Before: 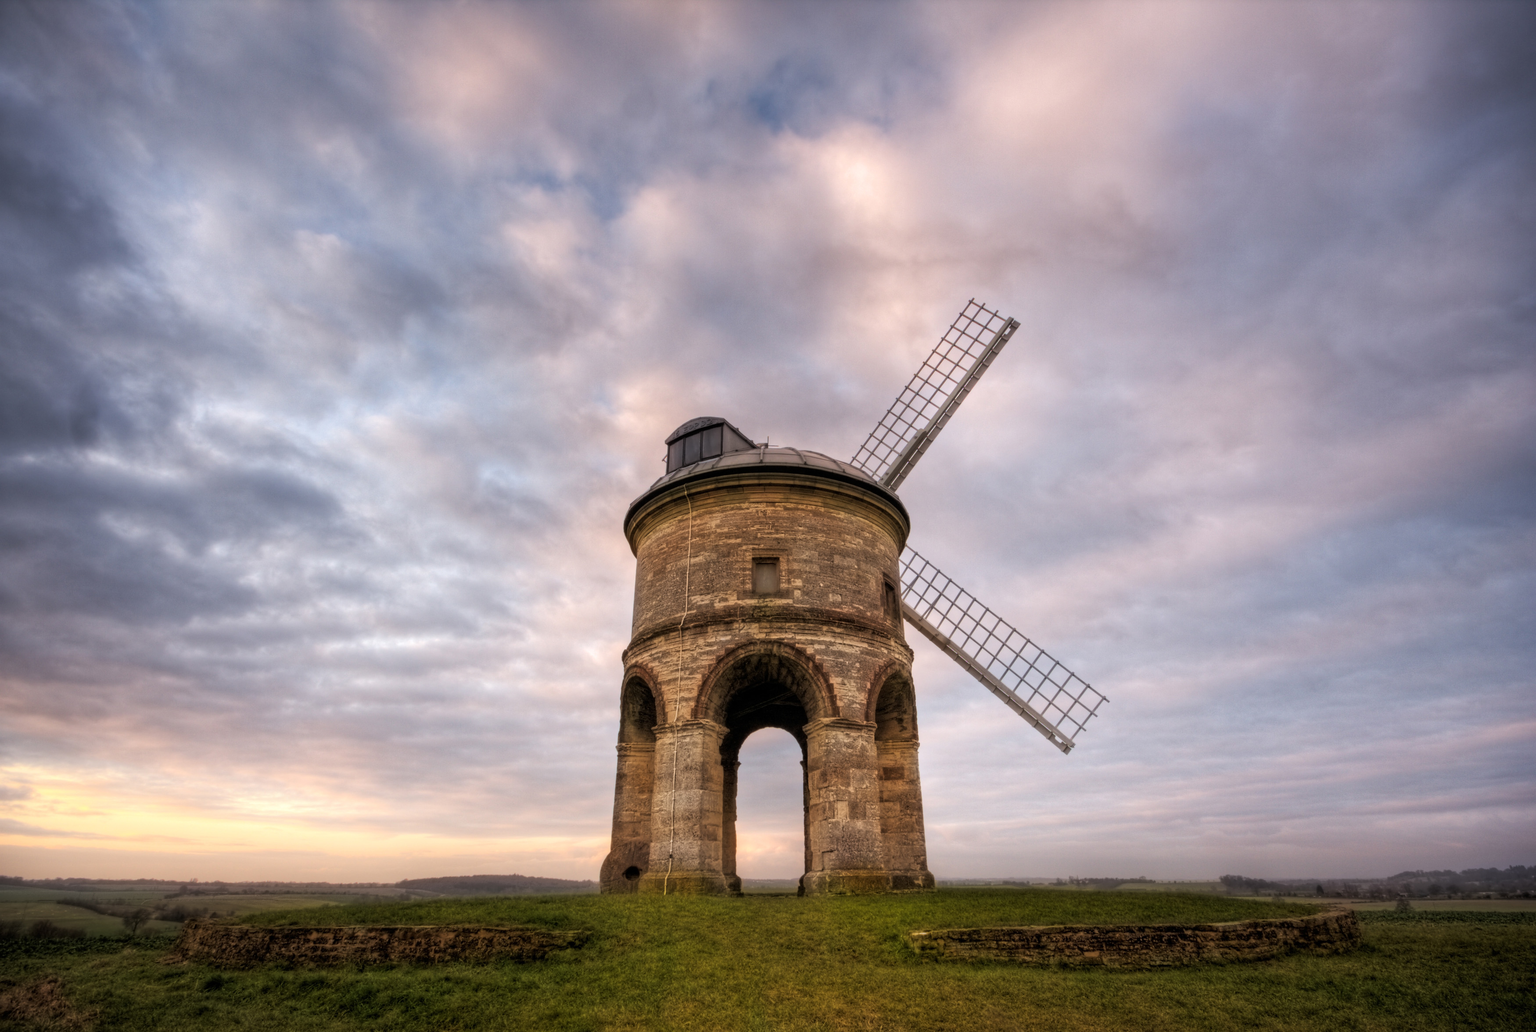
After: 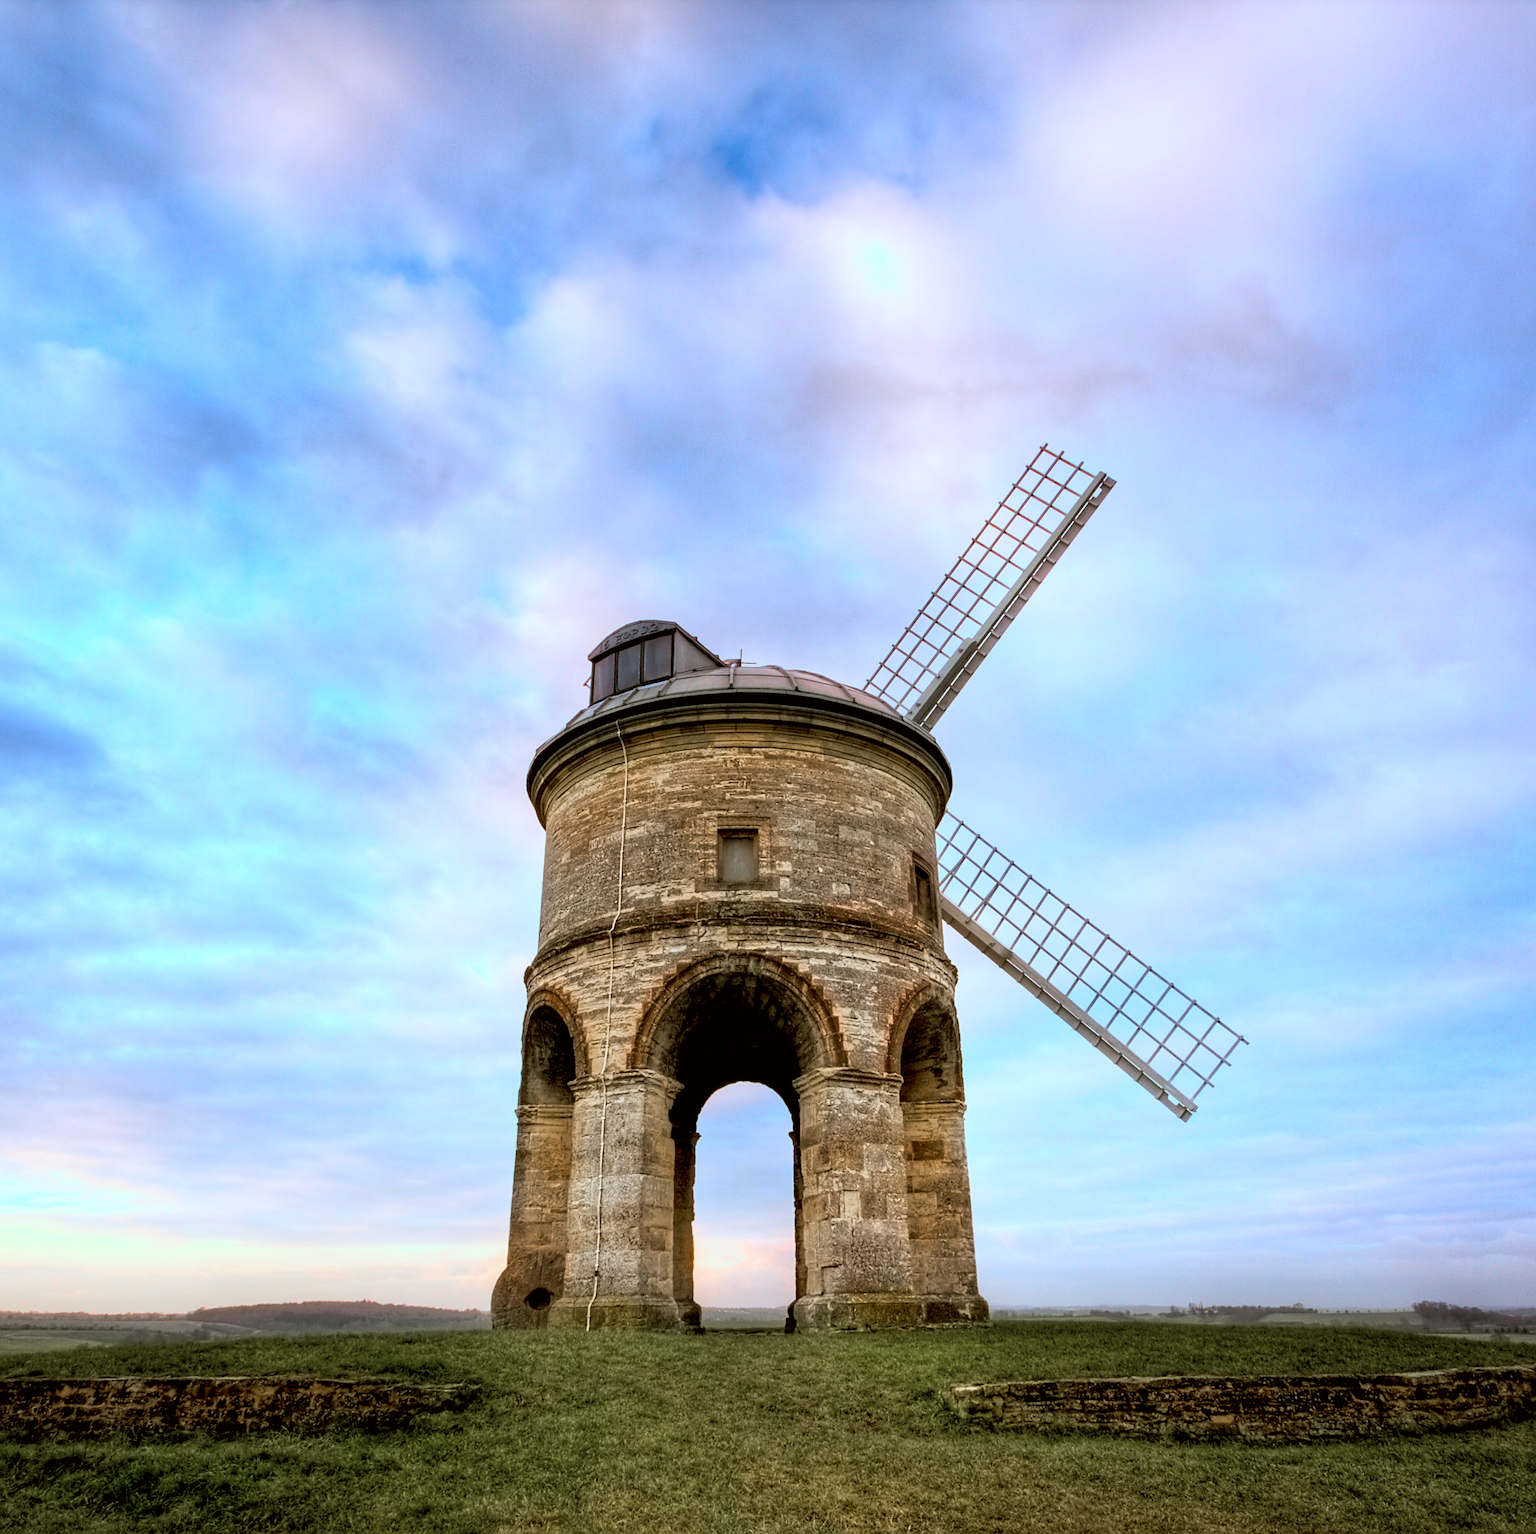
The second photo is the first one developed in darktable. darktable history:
color zones: curves: ch1 [(0, 0.708) (0.088, 0.648) (0.245, 0.187) (0.429, 0.326) (0.571, 0.498) (0.714, 0.5) (0.857, 0.5) (1, 0.708)]
color calibration: x 0.398, y 0.386, temperature 3672.7 K
crop and rotate: left 17.578%, right 15.184%
sharpen: on, module defaults
exposure: black level correction 0.009, exposure 0.015 EV, compensate highlight preservation false
color correction: highlights a* -1.58, highlights b* 10.01, shadows a* 0.494, shadows b* 19.86
contrast brightness saturation: contrast 0.2, brightness 0.201, saturation 0.79
